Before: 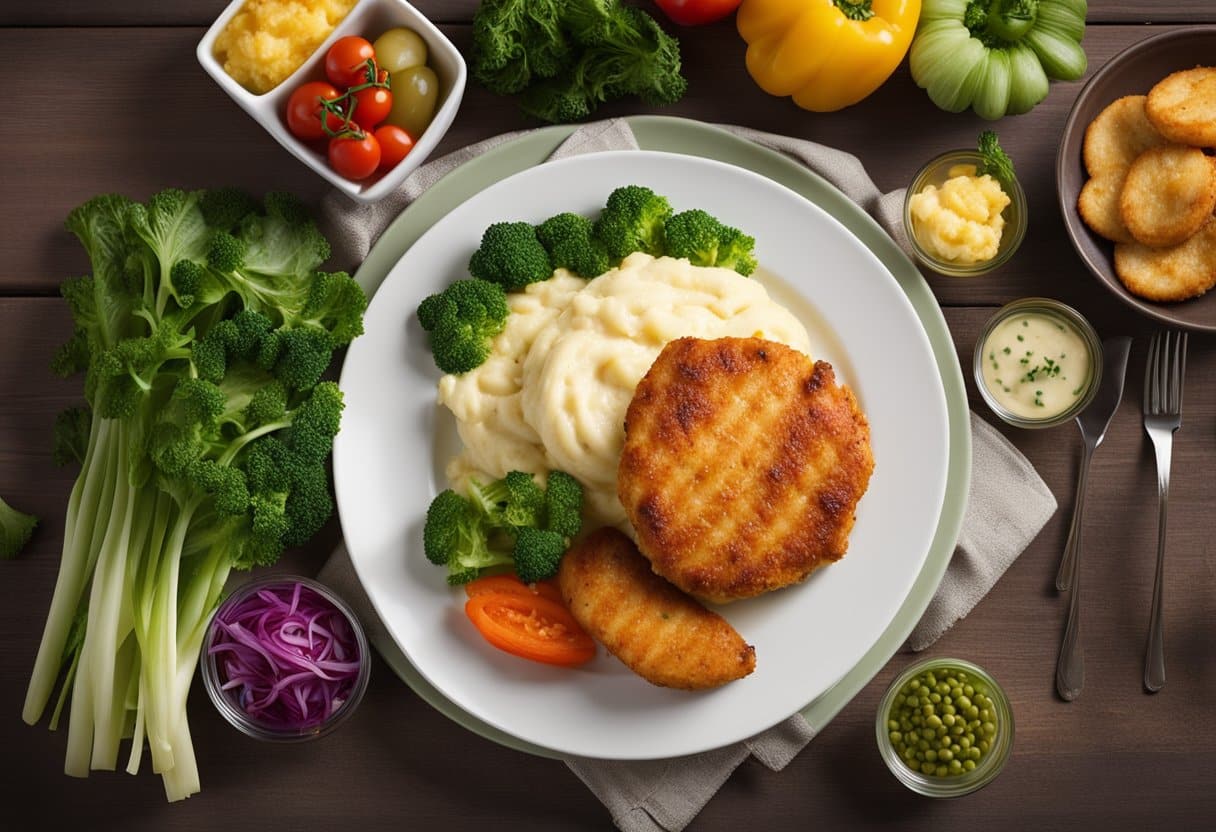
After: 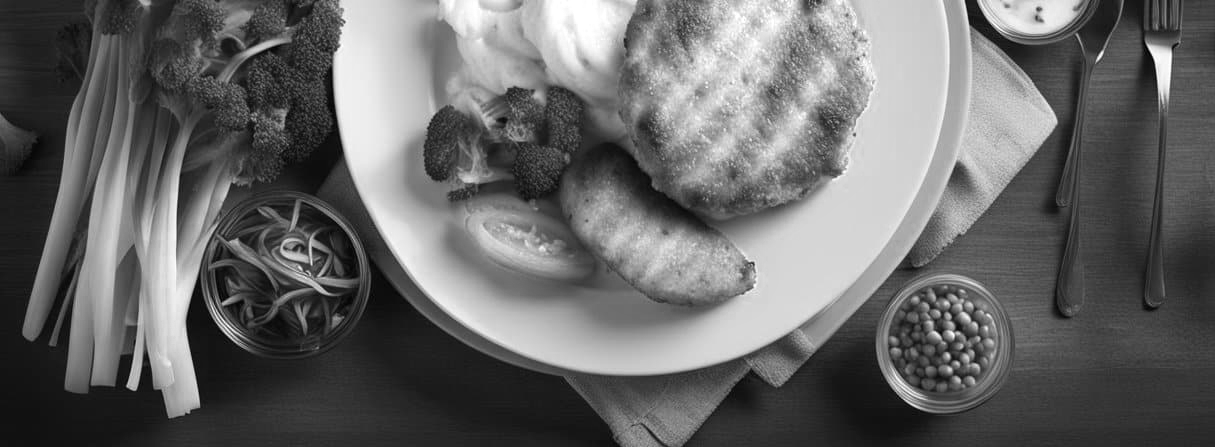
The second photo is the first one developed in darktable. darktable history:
crop and rotate: top 46.237%
color zones: curves: ch0 [(0.099, 0.624) (0.257, 0.596) (0.384, 0.376) (0.529, 0.492) (0.697, 0.564) (0.768, 0.532) (0.908, 0.644)]; ch1 [(0.112, 0.564) (0.254, 0.612) (0.432, 0.676) (0.592, 0.456) (0.743, 0.684) (0.888, 0.536)]; ch2 [(0.25, 0.5) (0.469, 0.36) (0.75, 0.5)]
monochrome: on, module defaults
velvia: on, module defaults
